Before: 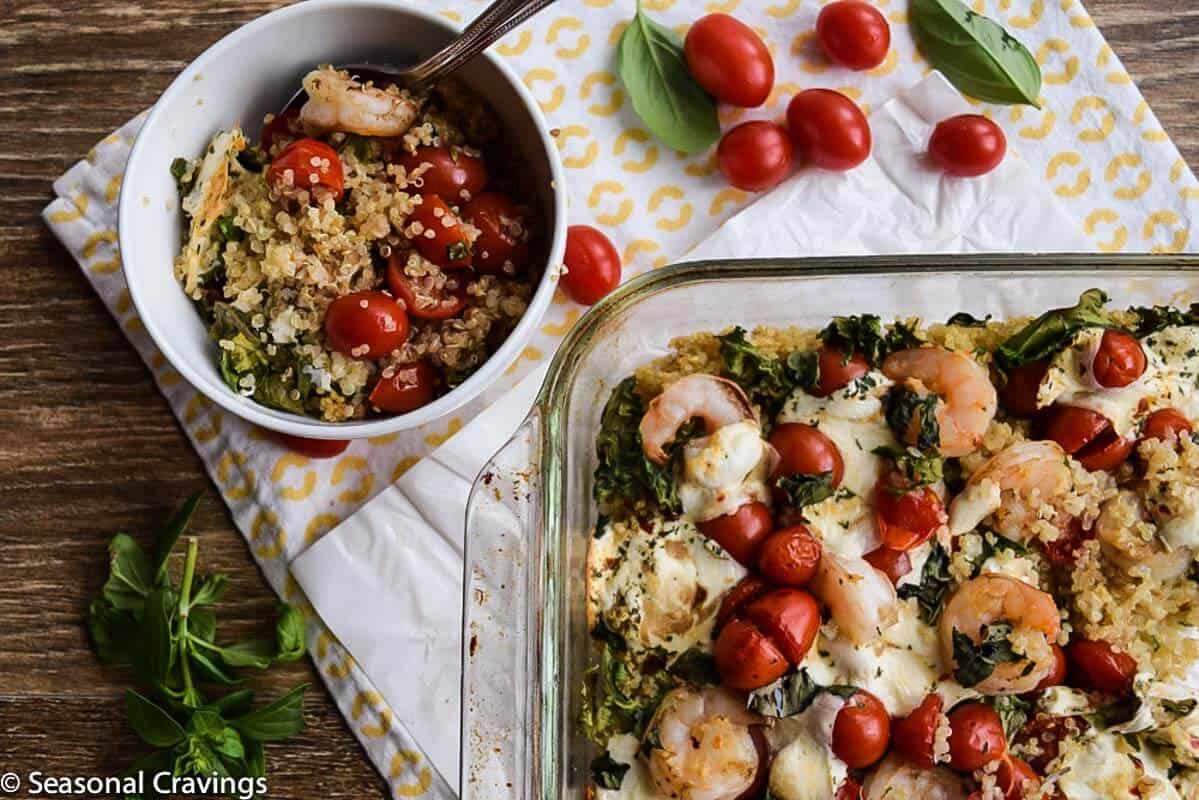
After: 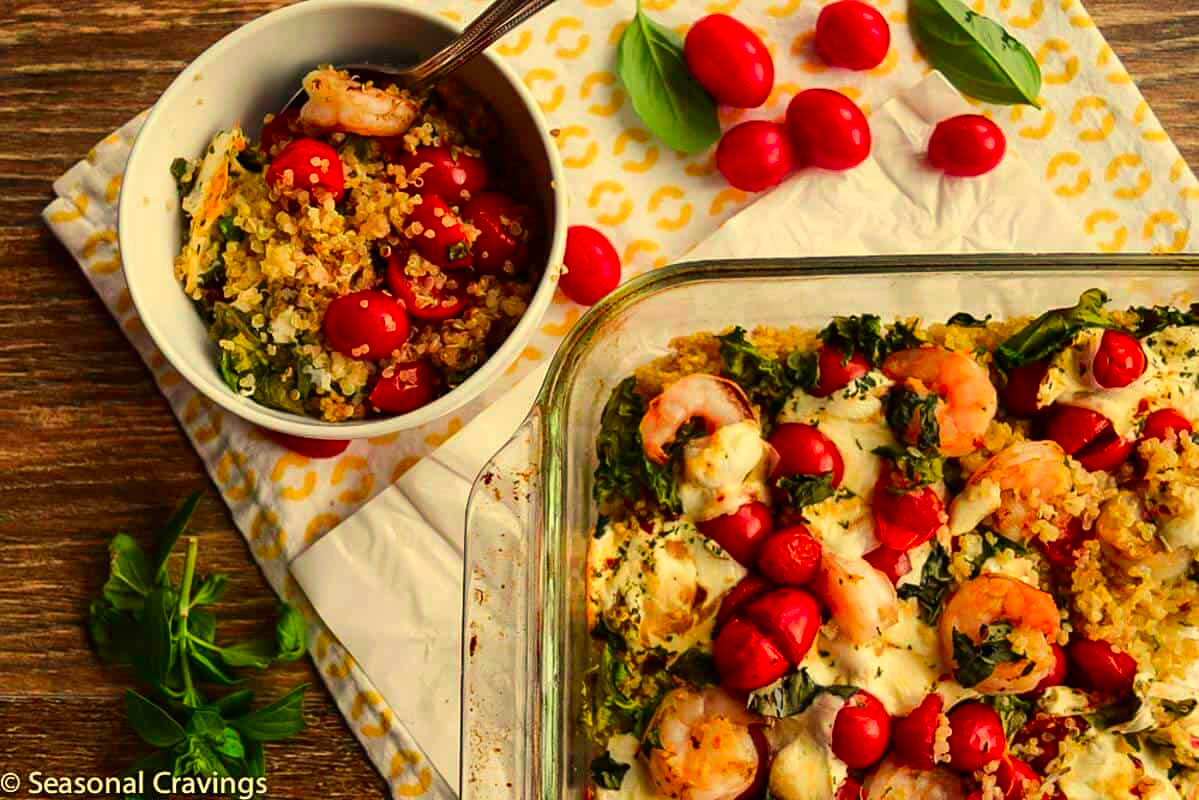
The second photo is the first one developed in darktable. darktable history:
white balance: red 1.08, blue 0.791
color contrast: green-magenta contrast 1.69, blue-yellow contrast 1.49
tone equalizer: on, module defaults
